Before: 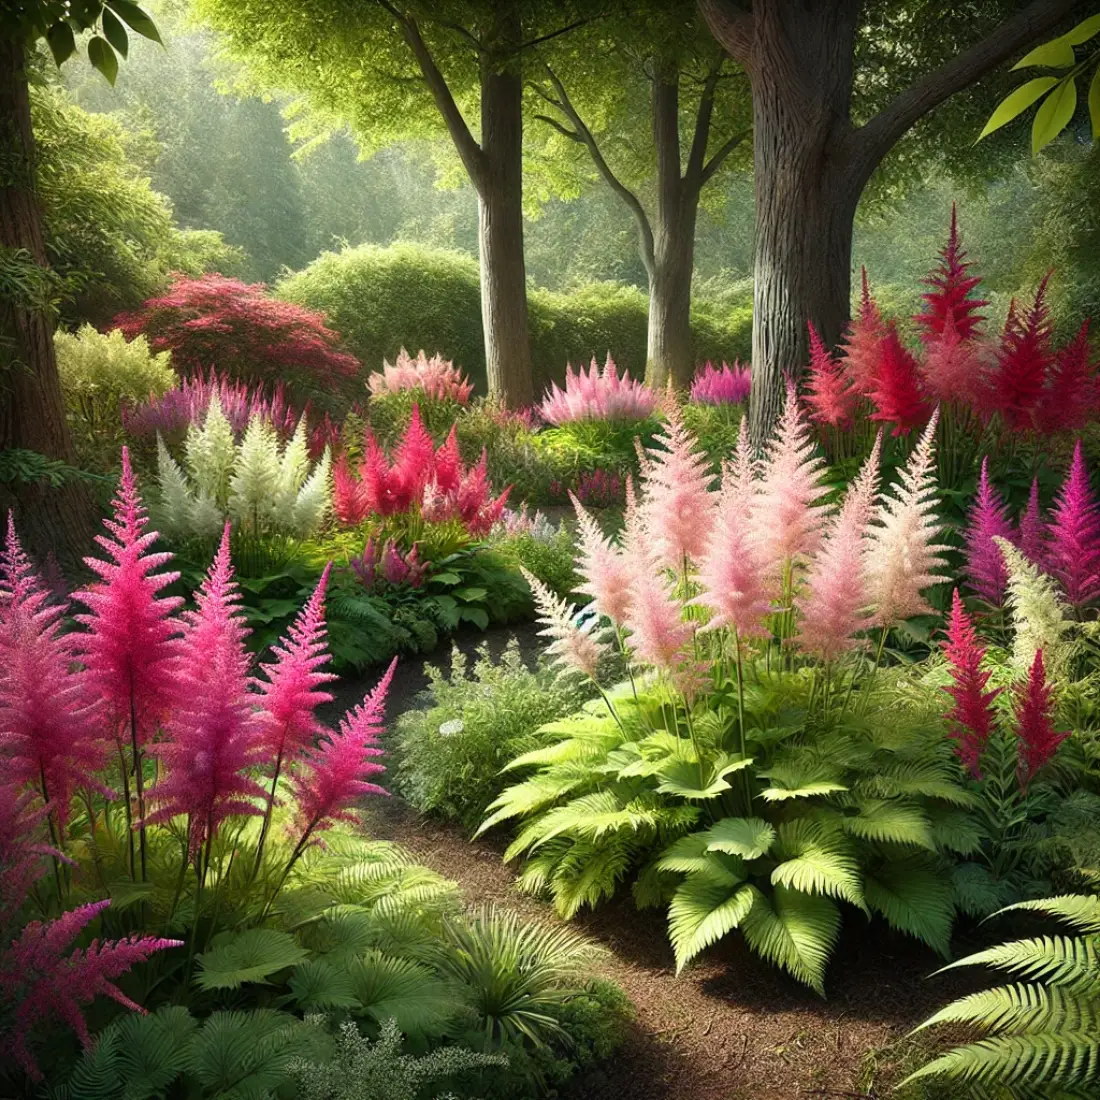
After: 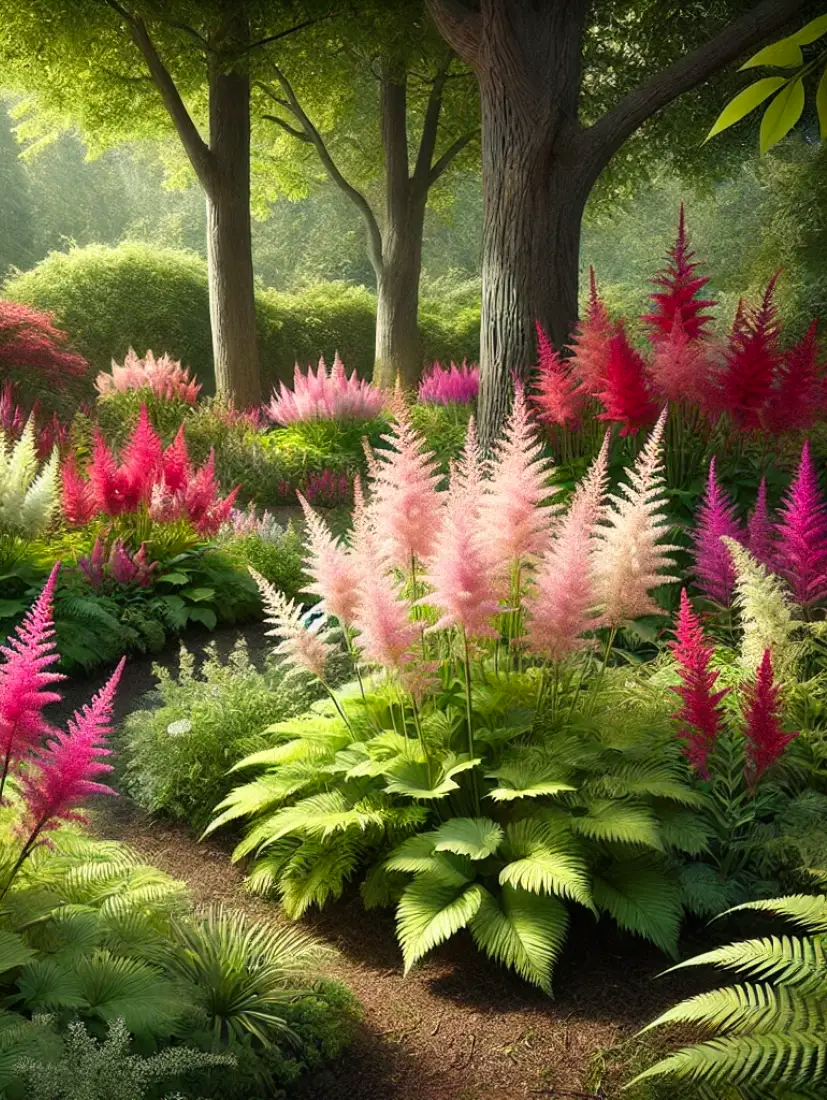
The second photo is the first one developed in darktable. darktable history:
color correction: highlights a* 0.91, highlights b* 2.84, saturation 1.06
crop and rotate: left 24.774%
